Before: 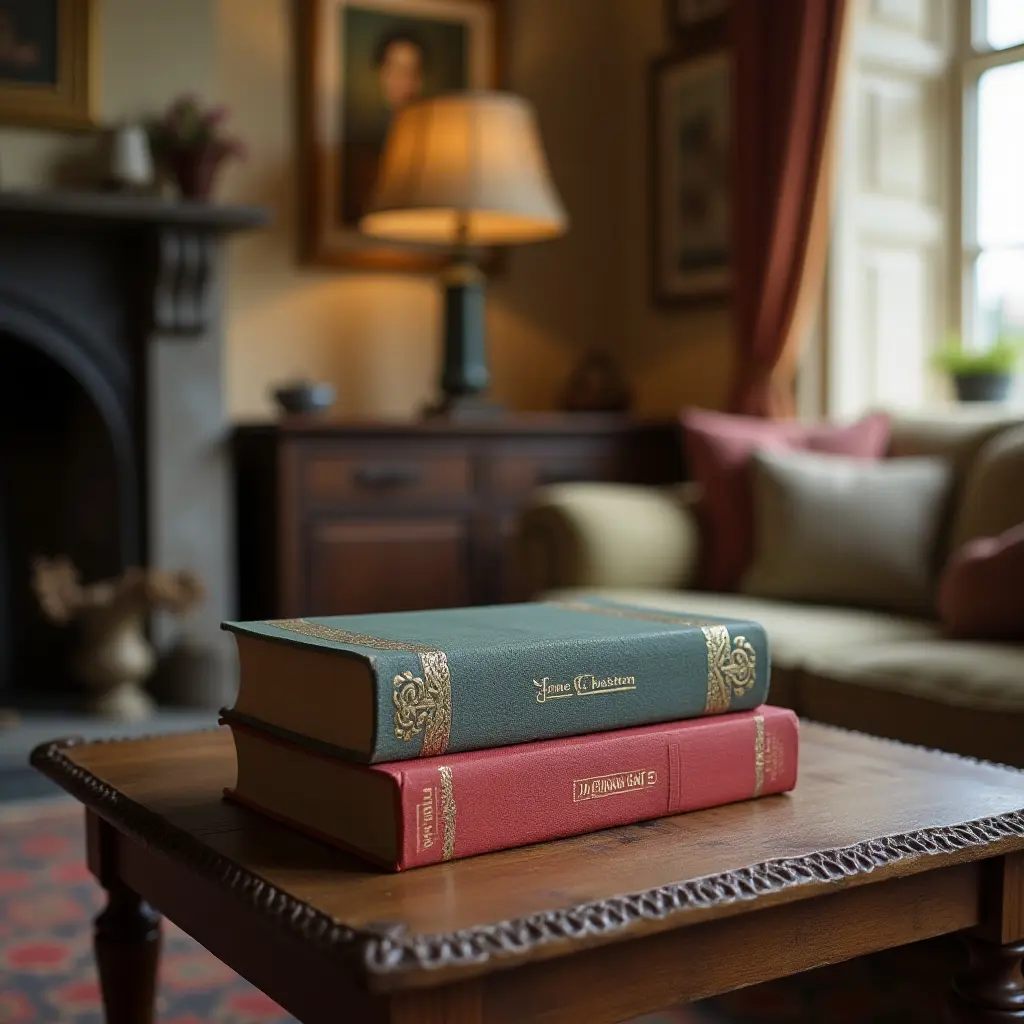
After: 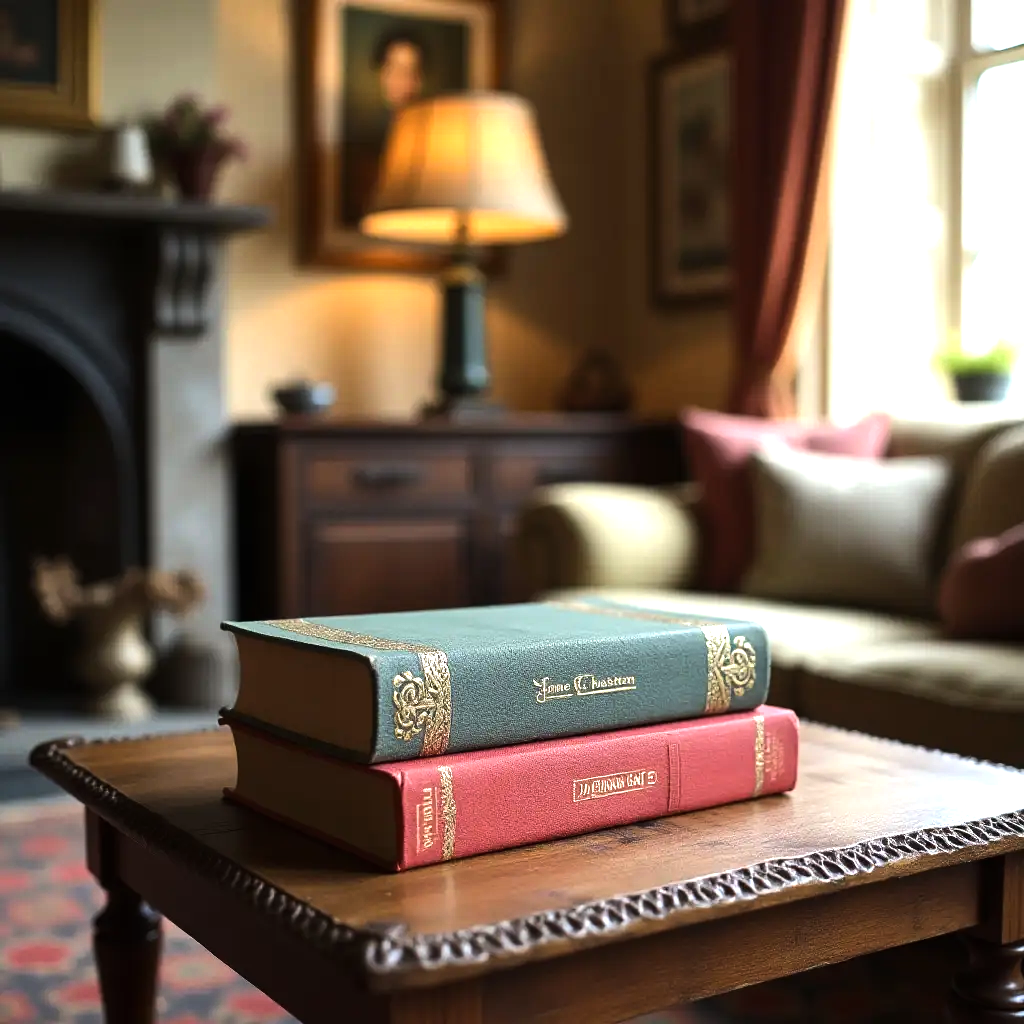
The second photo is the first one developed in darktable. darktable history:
tone equalizer: -8 EV -0.75 EV, -7 EV -0.7 EV, -6 EV -0.6 EV, -5 EV -0.4 EV, -3 EV 0.4 EV, -2 EV 0.6 EV, -1 EV 0.7 EV, +0 EV 0.75 EV, edges refinement/feathering 500, mask exposure compensation -1.57 EV, preserve details no
exposure: black level correction 0, exposure 0.7 EV, compensate exposure bias true, compensate highlight preservation false
